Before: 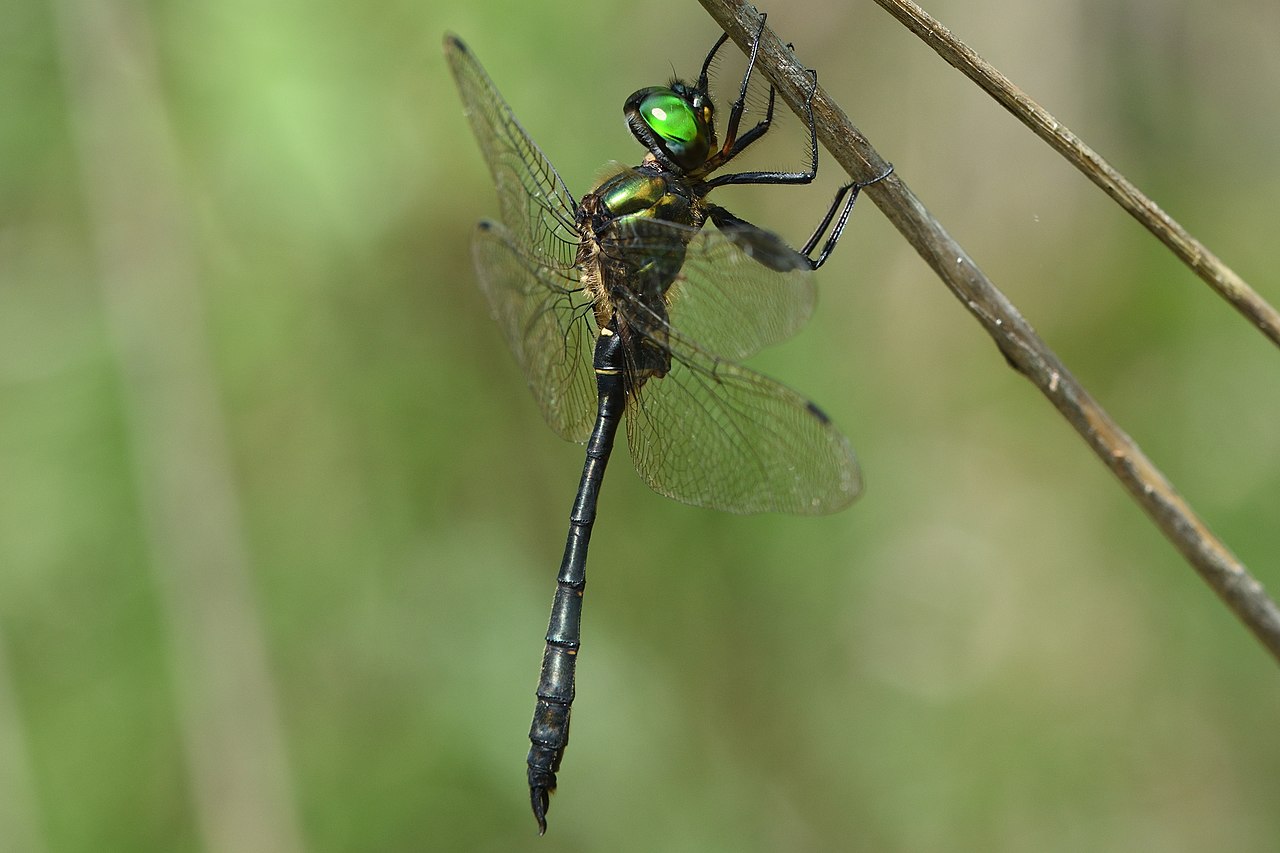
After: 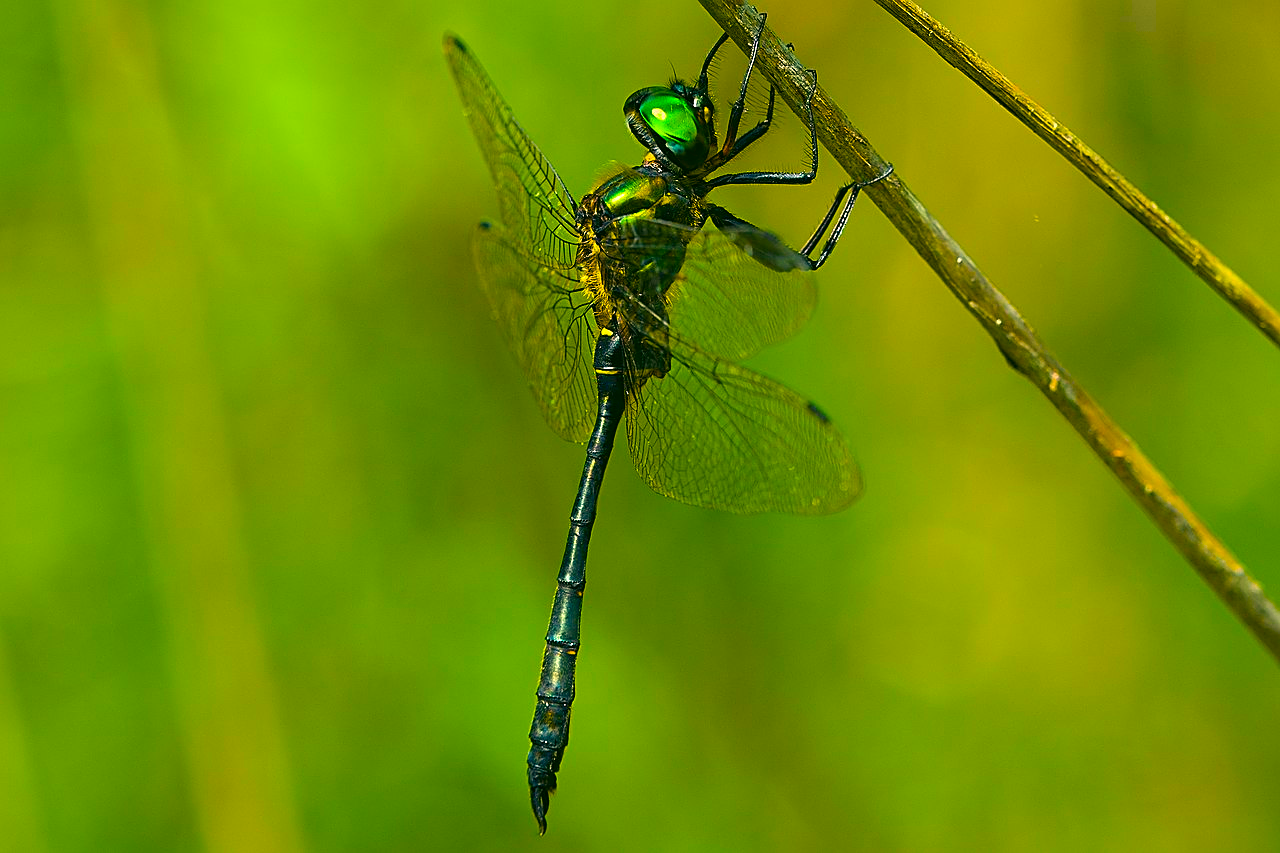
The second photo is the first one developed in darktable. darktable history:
color correction: highlights a* 4.92, highlights b* 24.37, shadows a* -15.66, shadows b* 3.8
sharpen: on, module defaults
color balance rgb: linear chroma grading › highlights 98.851%, linear chroma grading › global chroma 23.924%, perceptual saturation grading › global saturation 31.194%, global vibrance 50.692%
